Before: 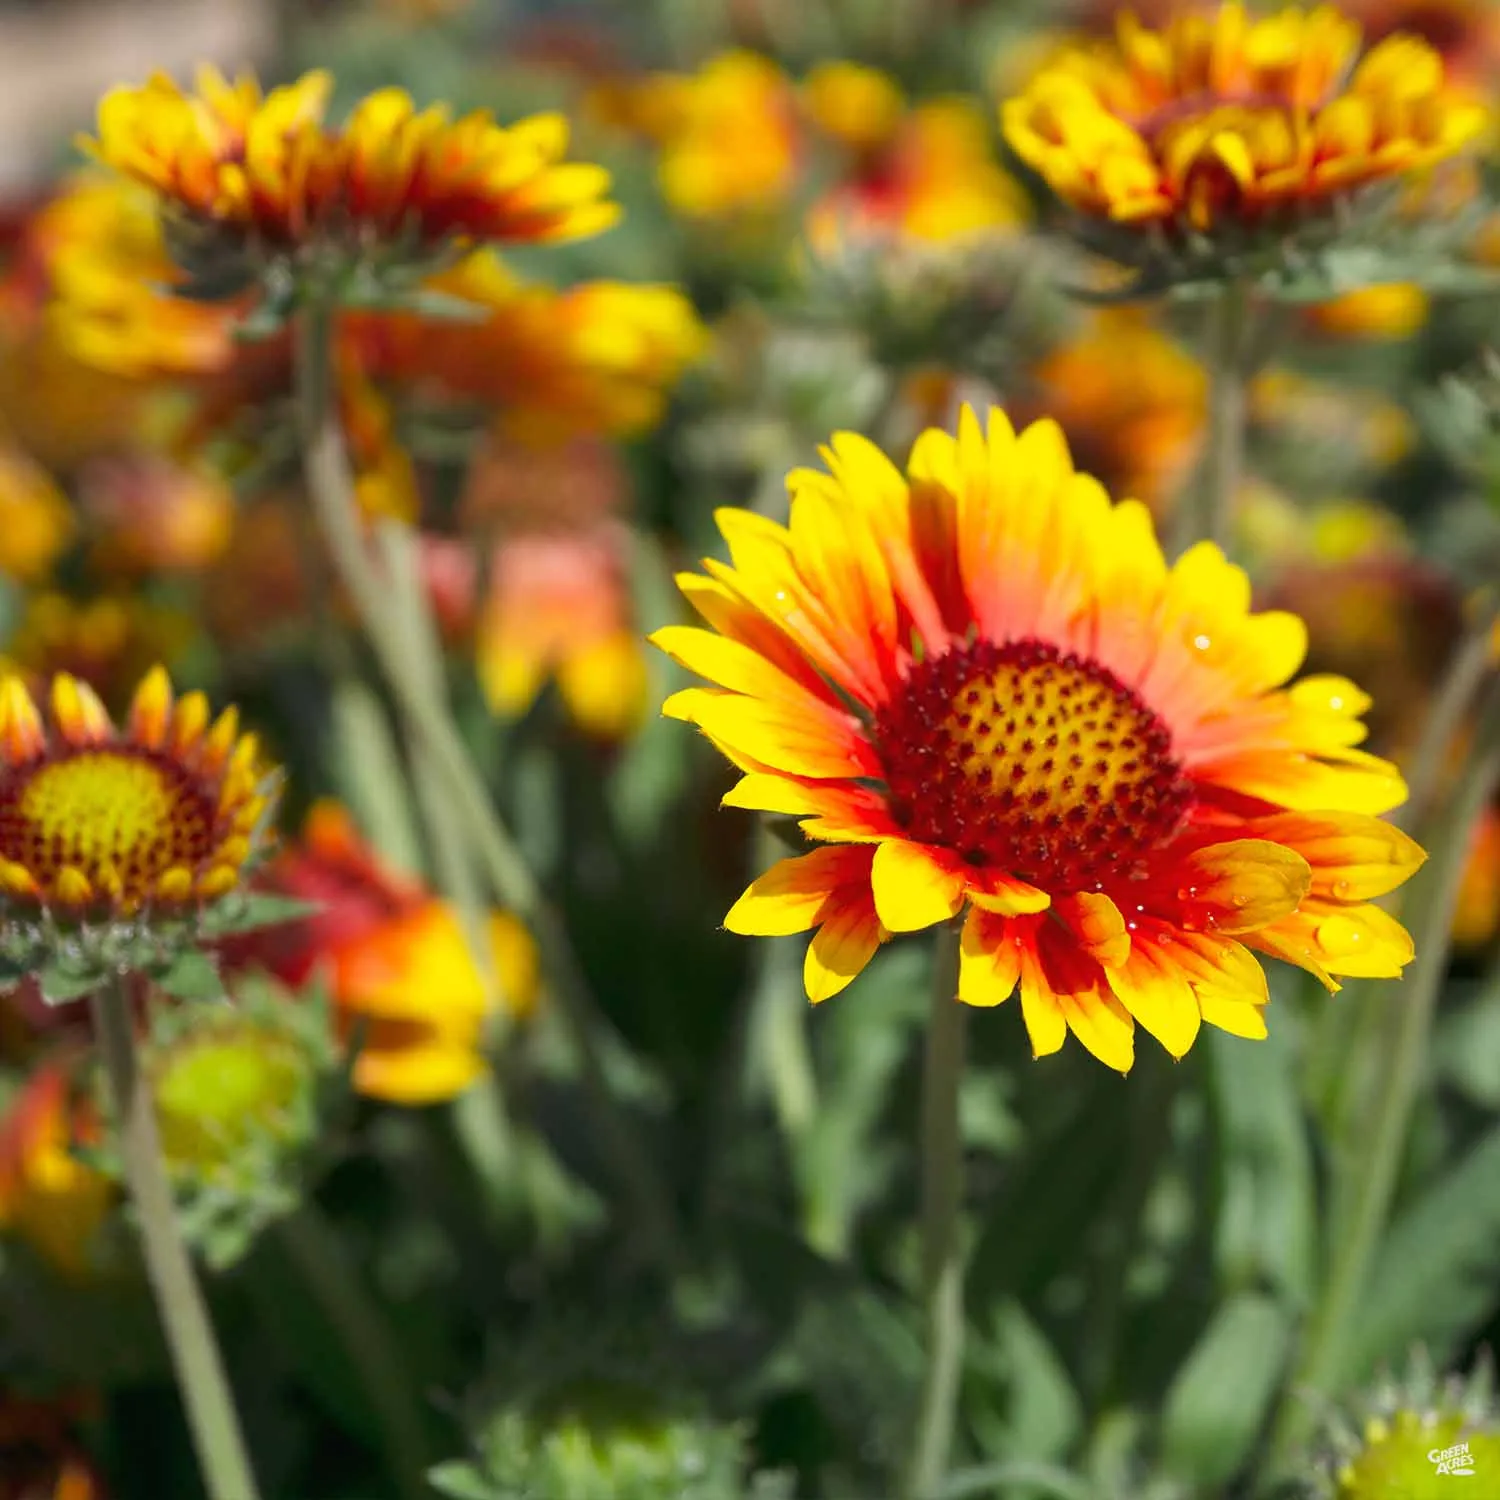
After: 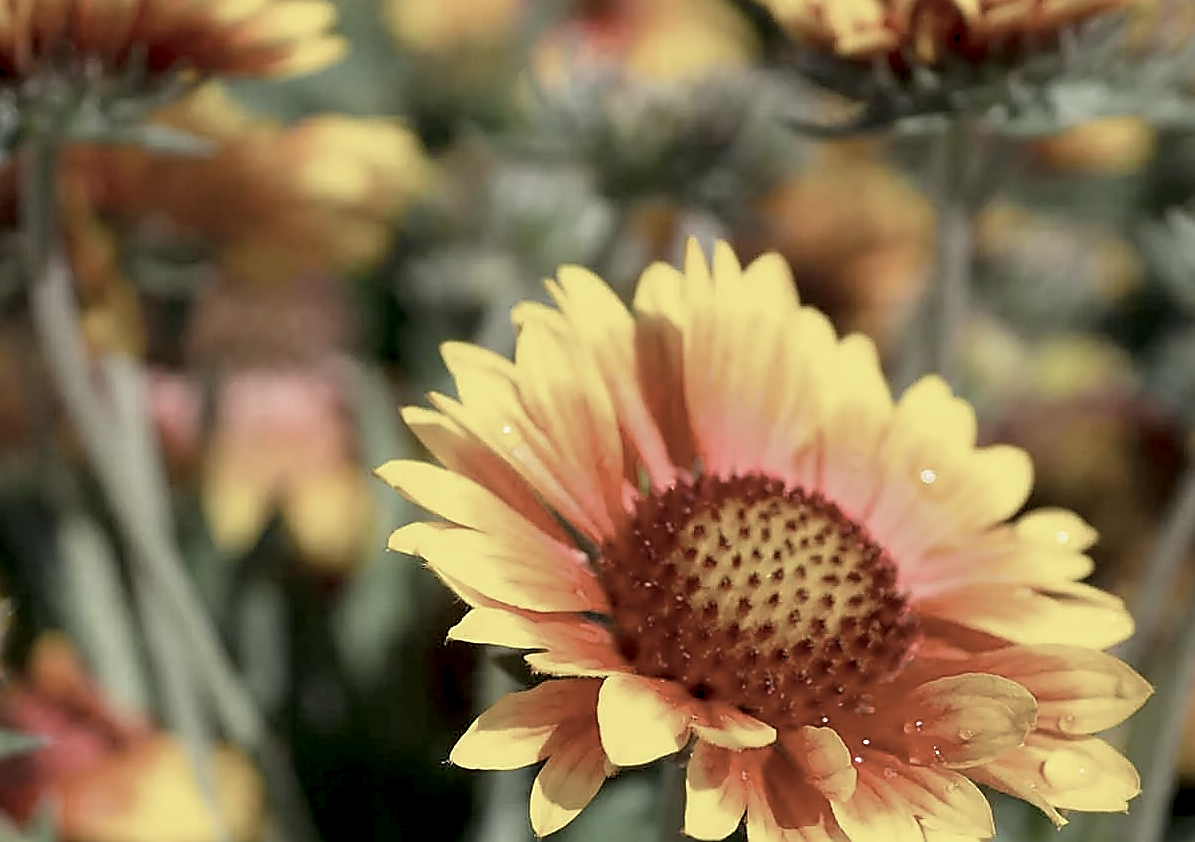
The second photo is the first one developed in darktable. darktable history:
crop: left 18.291%, top 11.076%, right 2.023%, bottom 32.735%
exposure: black level correction 0.012, compensate exposure bias true, compensate highlight preservation false
color zones: curves: ch0 [(0, 0.6) (0.129, 0.508) (0.193, 0.483) (0.429, 0.5) (0.571, 0.5) (0.714, 0.5) (0.857, 0.5) (1, 0.6)]; ch1 [(0, 0.481) (0.112, 0.245) (0.213, 0.223) (0.429, 0.233) (0.571, 0.231) (0.683, 0.242) (0.857, 0.296) (1, 0.481)]
levels: white 99.89%
sharpen: radius 1.391, amount 1.233, threshold 0.842
